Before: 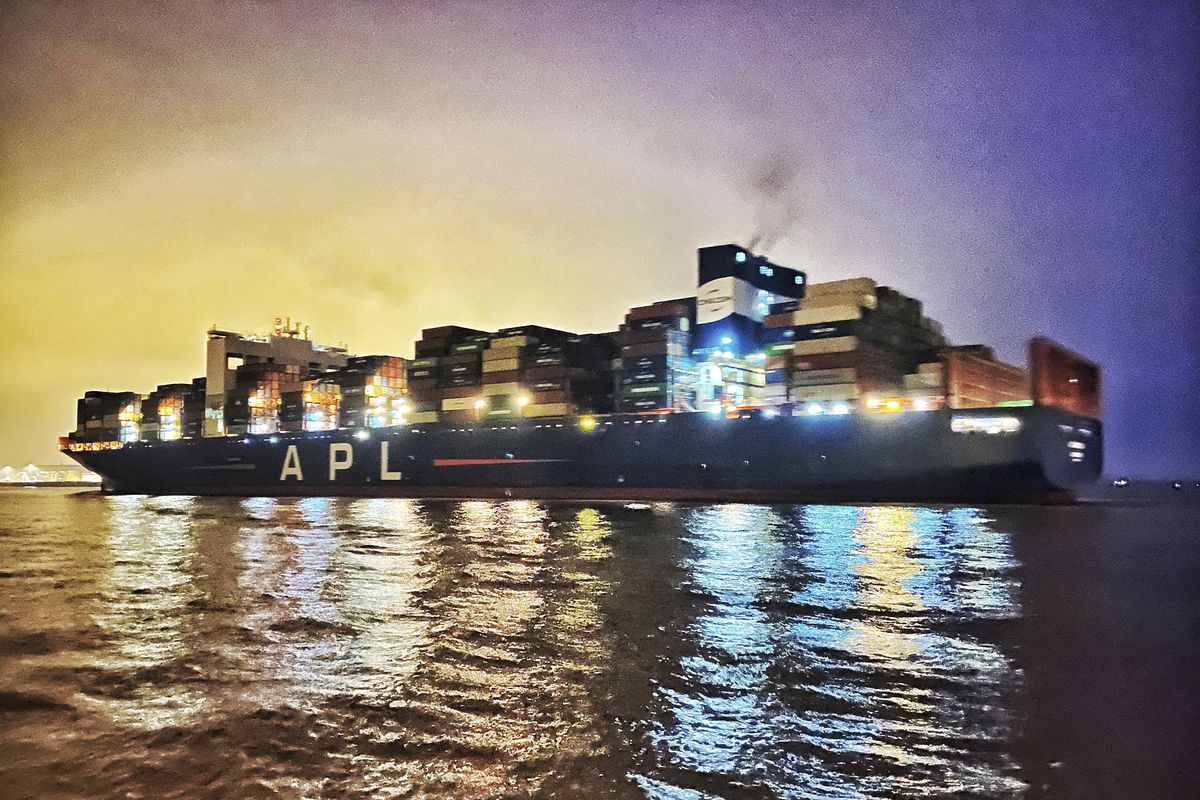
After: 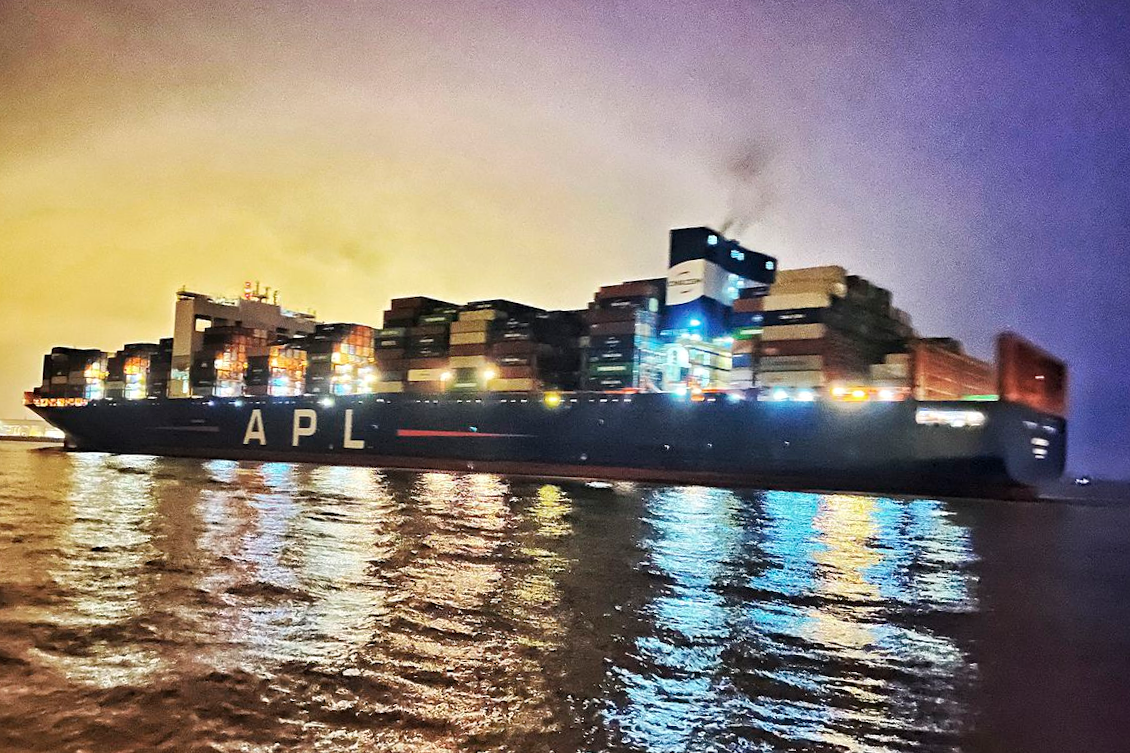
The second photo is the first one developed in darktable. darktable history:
crop and rotate: angle -2.38°
tone equalizer: on, module defaults
